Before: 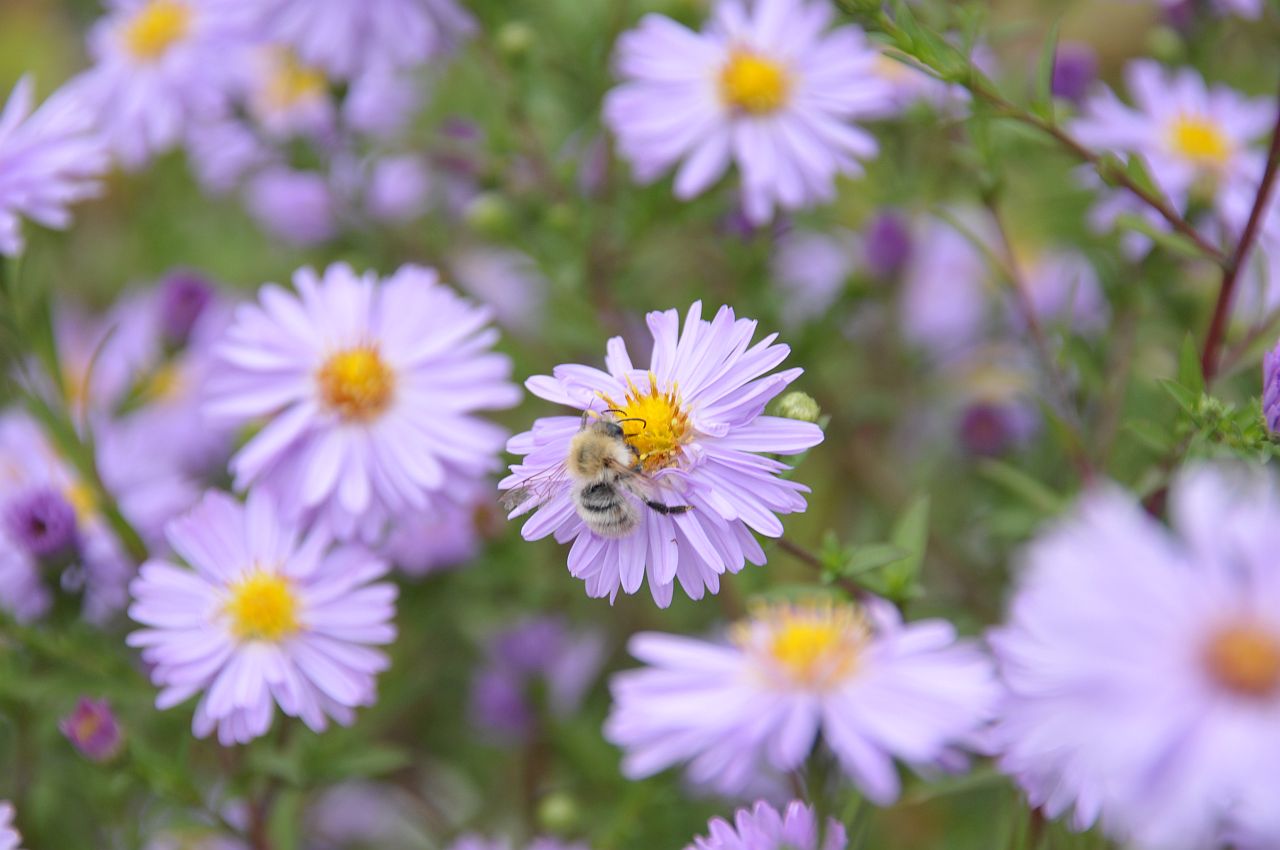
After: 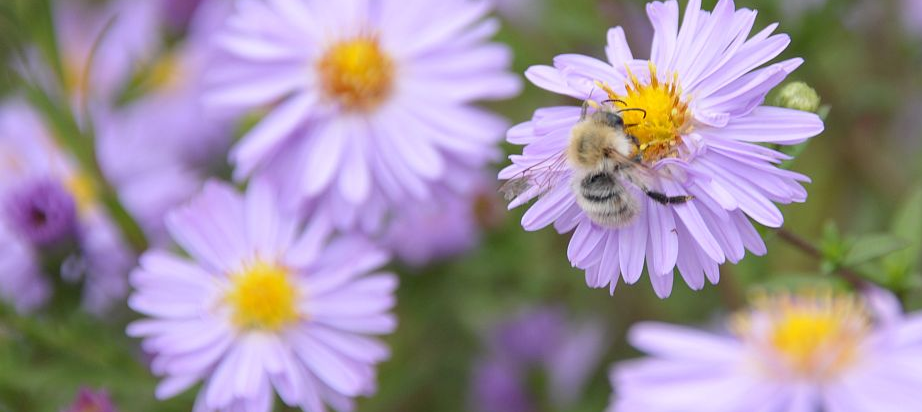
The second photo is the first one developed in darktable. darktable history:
crop: top 36.498%, right 27.964%, bottom 14.995%
